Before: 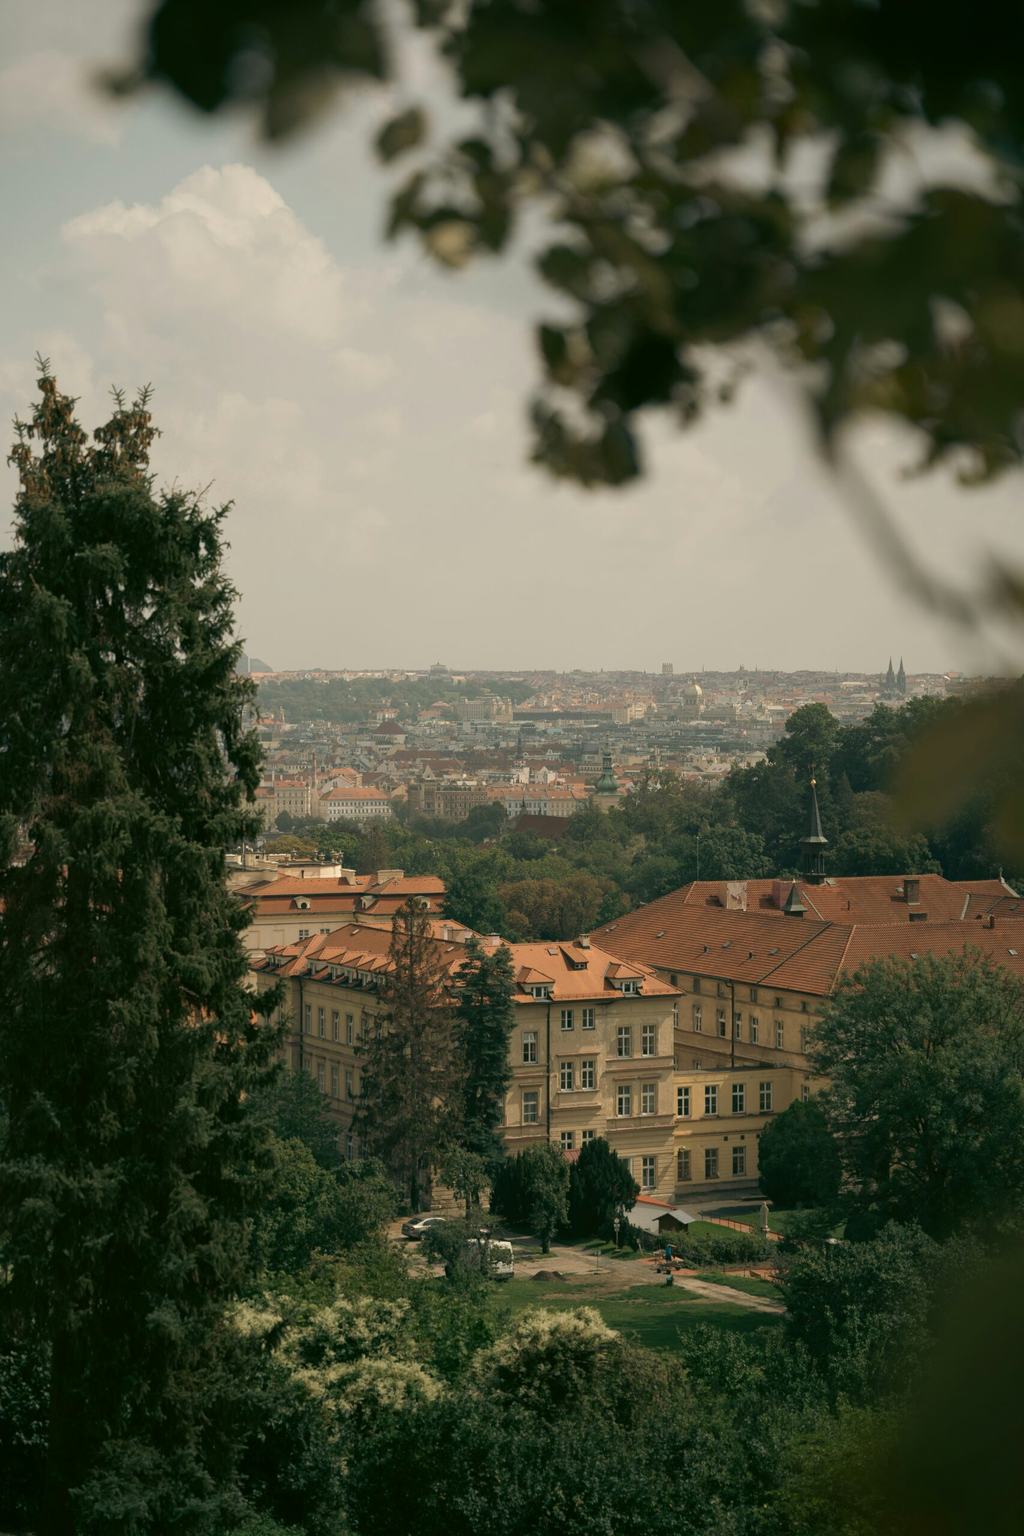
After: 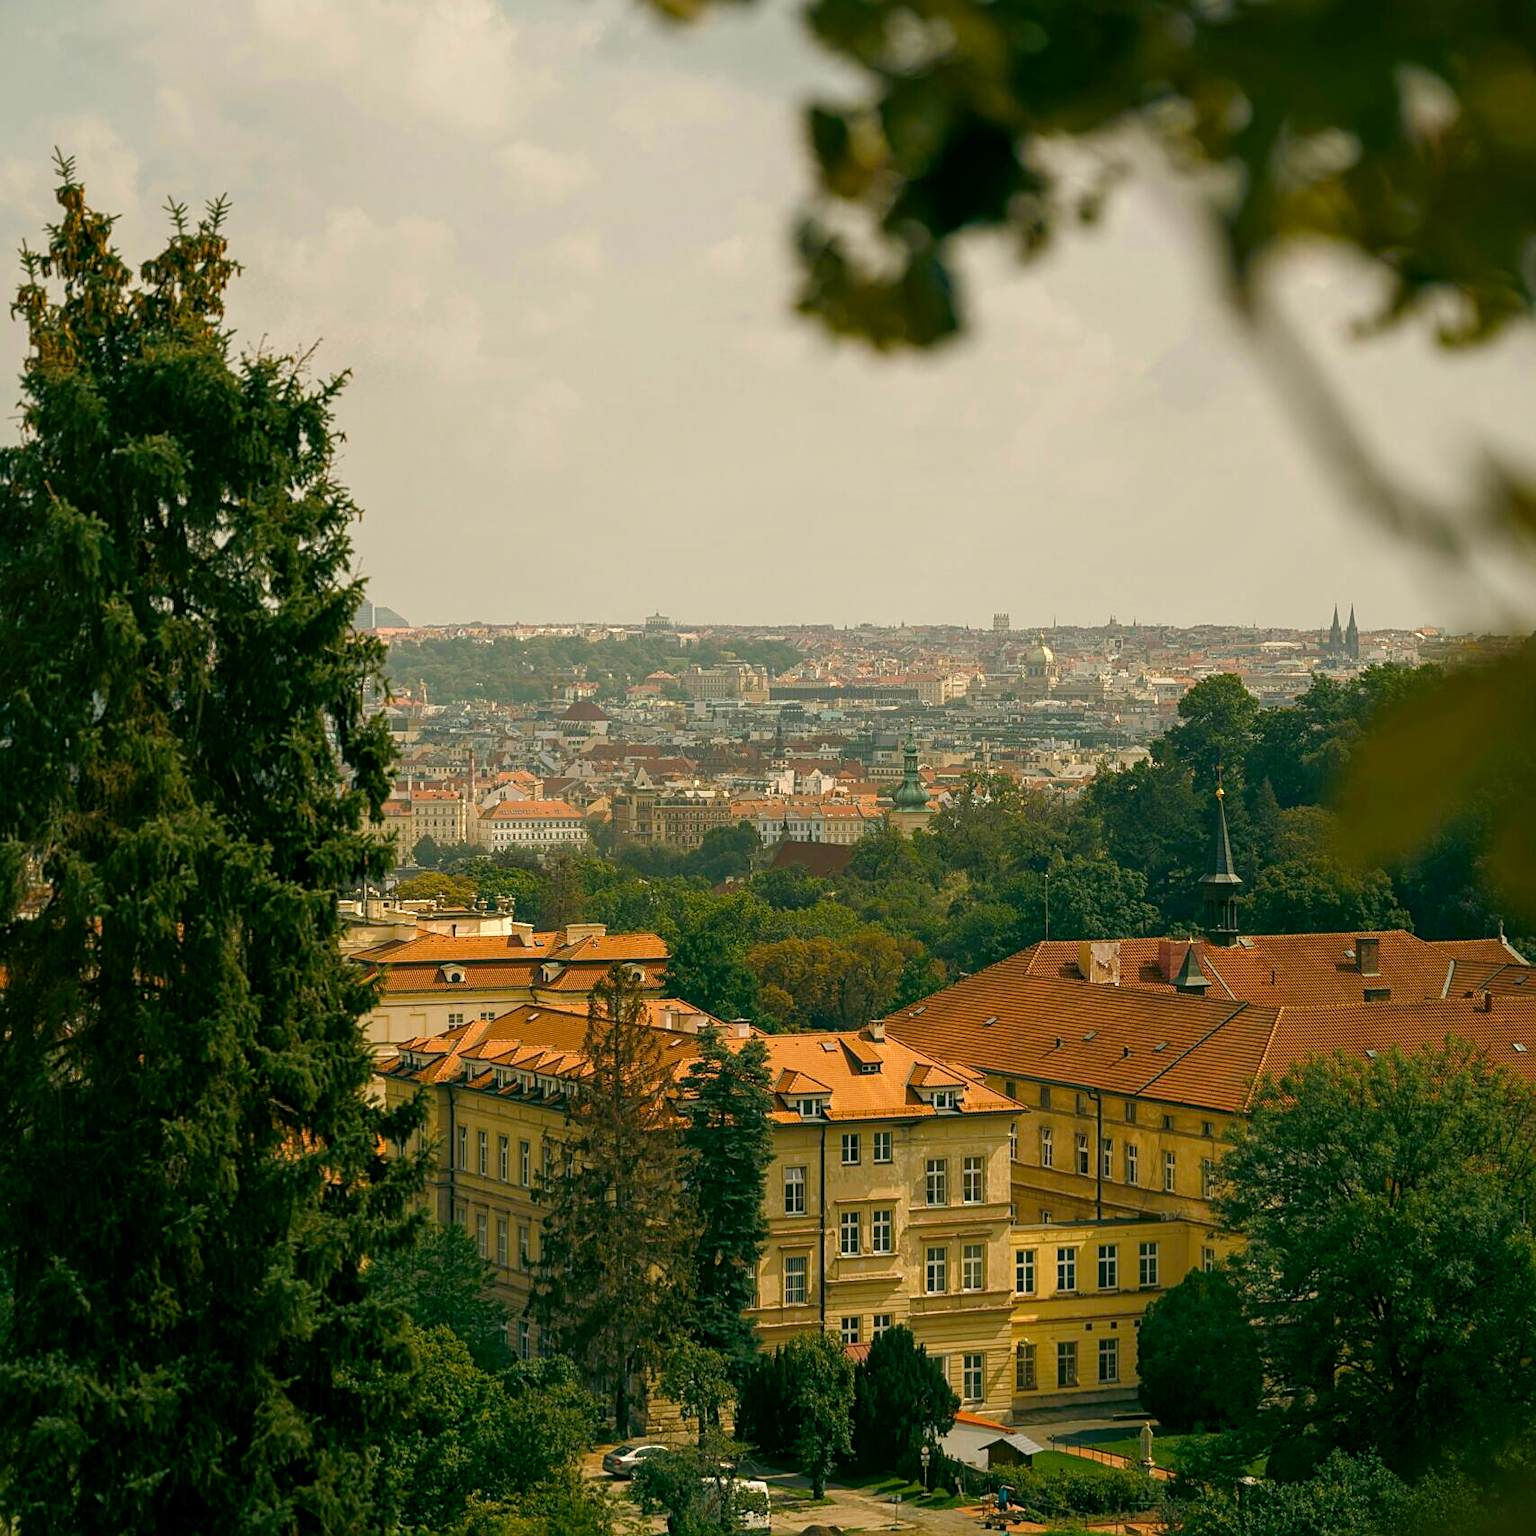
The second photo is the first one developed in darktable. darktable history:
crop: top 16.541%, bottom 16.751%
local contrast: detail 130%
sharpen: on, module defaults
levels: levels [0, 0.492, 0.984]
color balance rgb: linear chroma grading › global chroma 14.389%, perceptual saturation grading › global saturation 0.788%, perceptual saturation grading › mid-tones 6.25%, perceptual saturation grading › shadows 71.7%, perceptual brilliance grading › global brilliance 4.042%, global vibrance 20%
